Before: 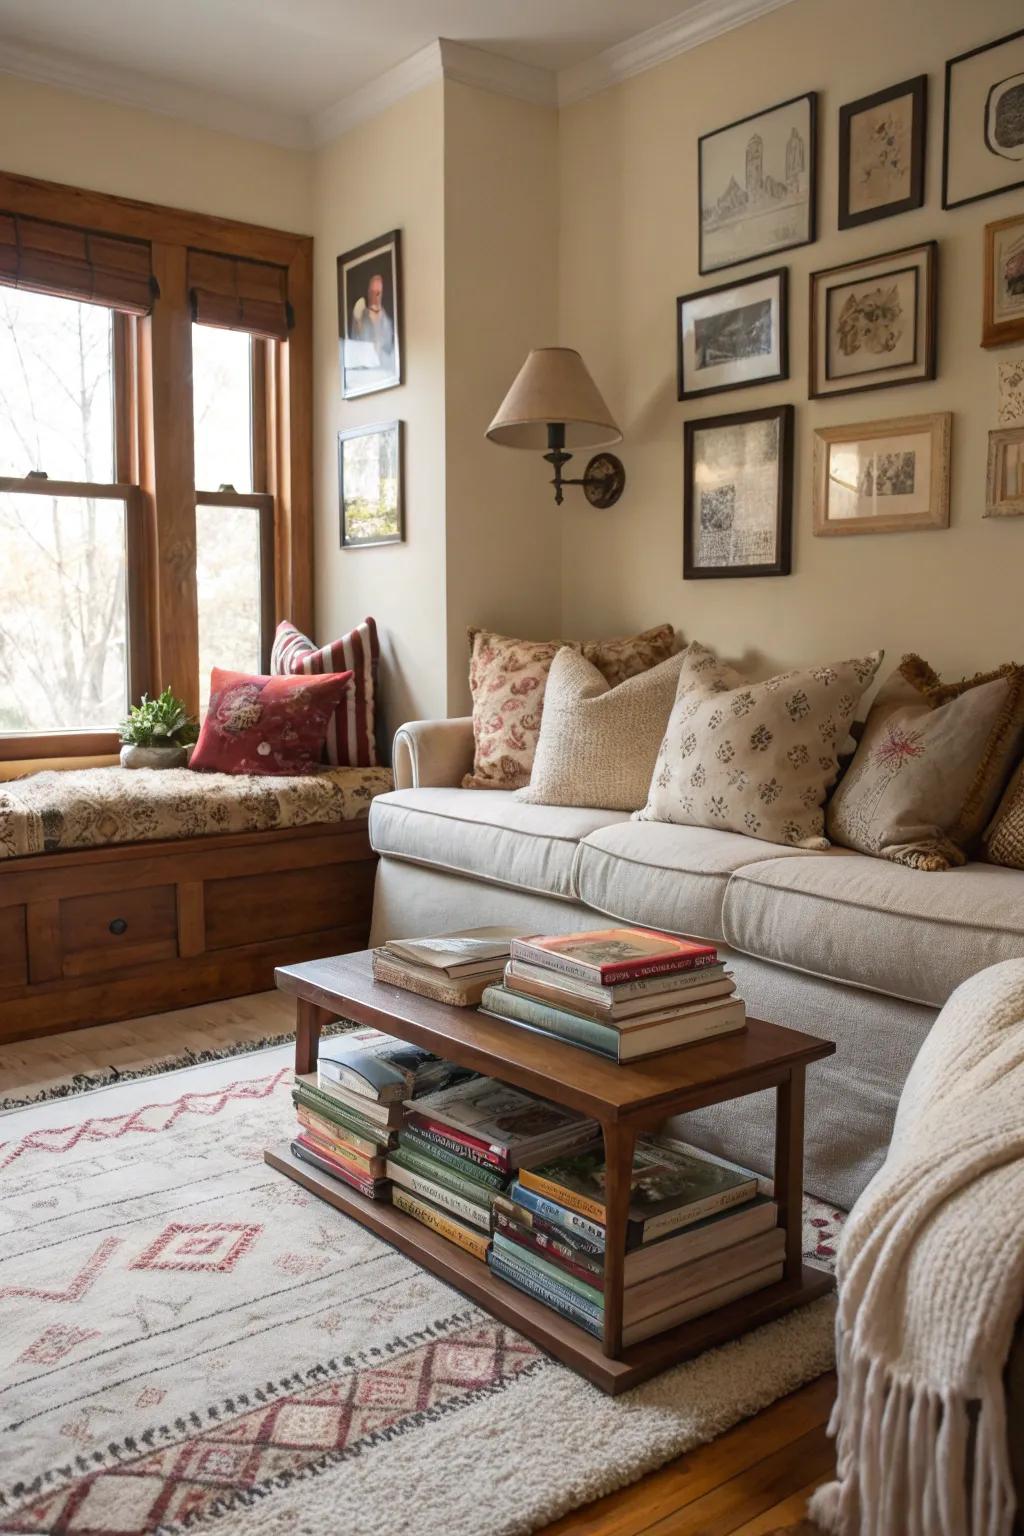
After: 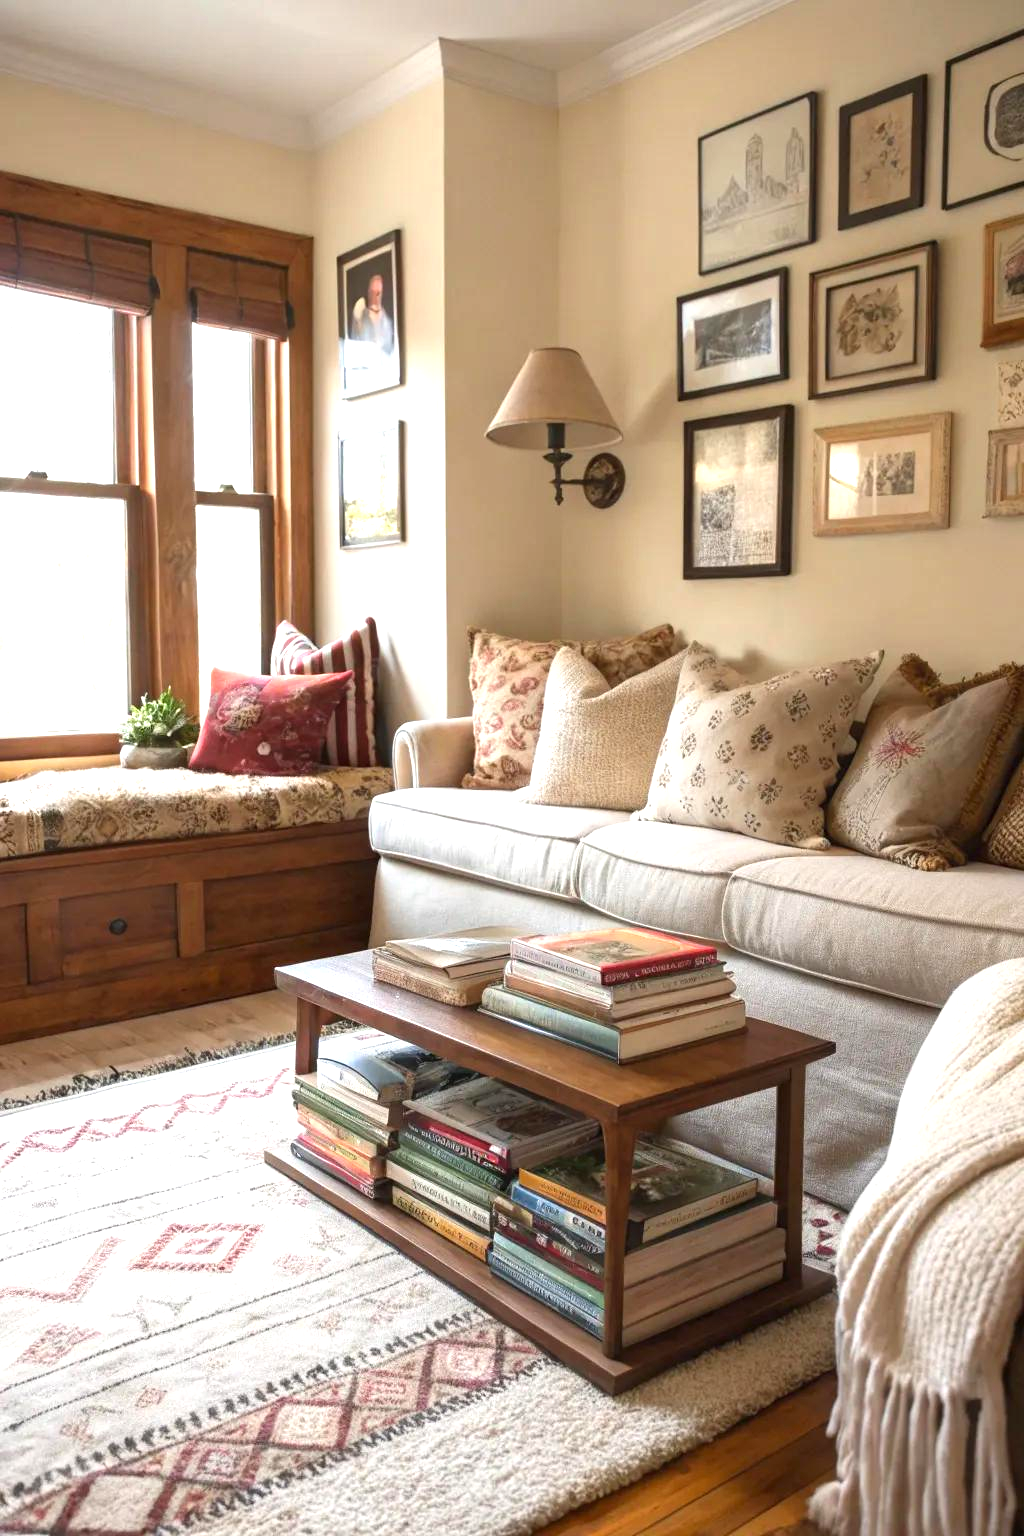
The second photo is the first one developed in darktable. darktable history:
exposure: black level correction 0, exposure 0.877 EV, compensate highlight preservation false
tone equalizer: on, module defaults
